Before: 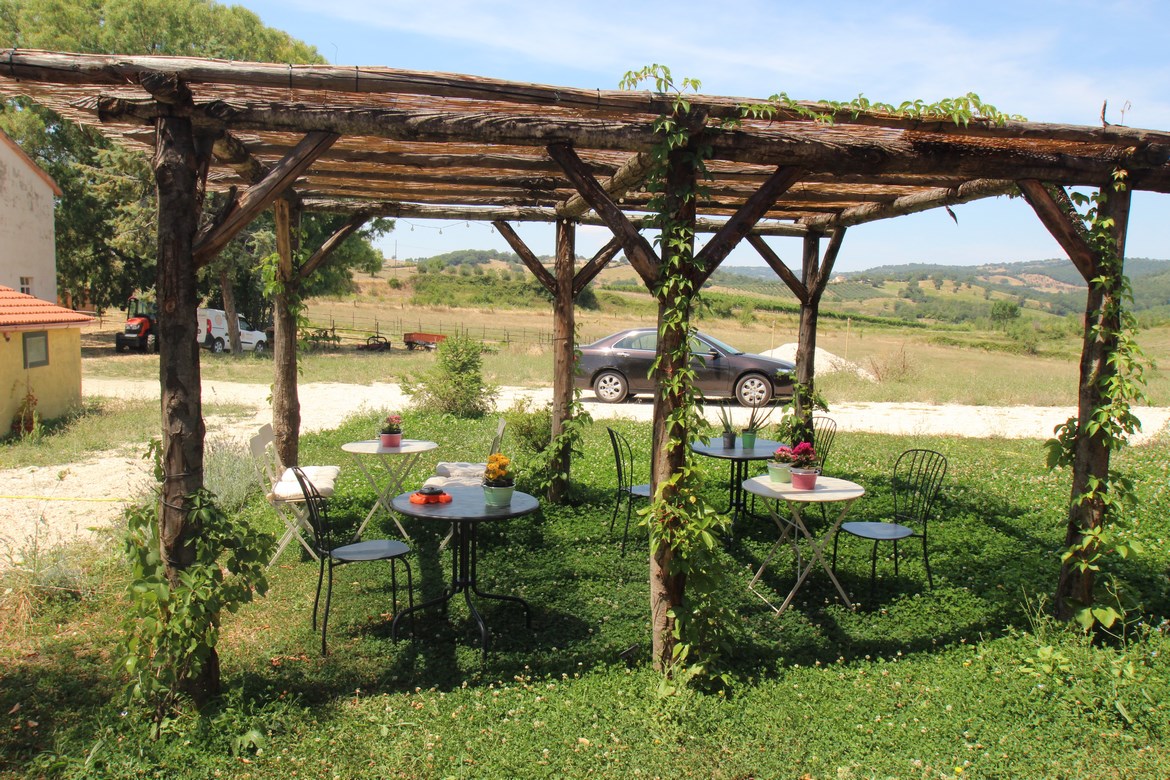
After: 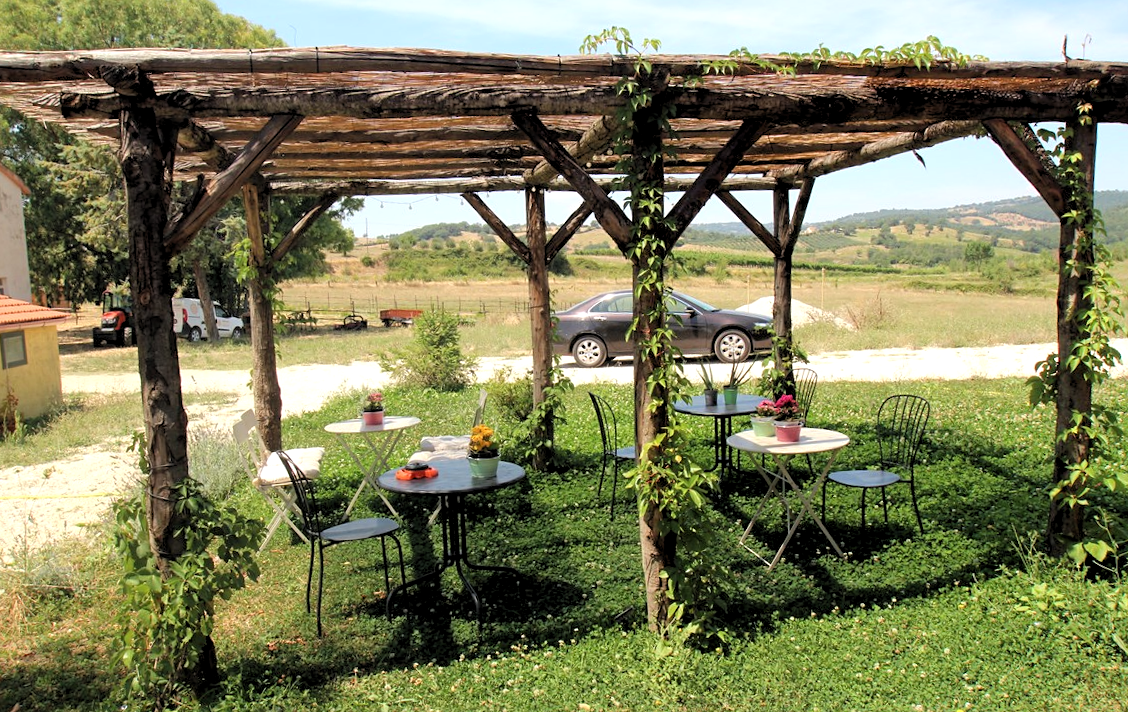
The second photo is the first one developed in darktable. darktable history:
sharpen: amount 0.2
rgb levels: levels [[0.01, 0.419, 0.839], [0, 0.5, 1], [0, 0.5, 1]]
rotate and perspective: rotation -3.52°, crop left 0.036, crop right 0.964, crop top 0.081, crop bottom 0.919
